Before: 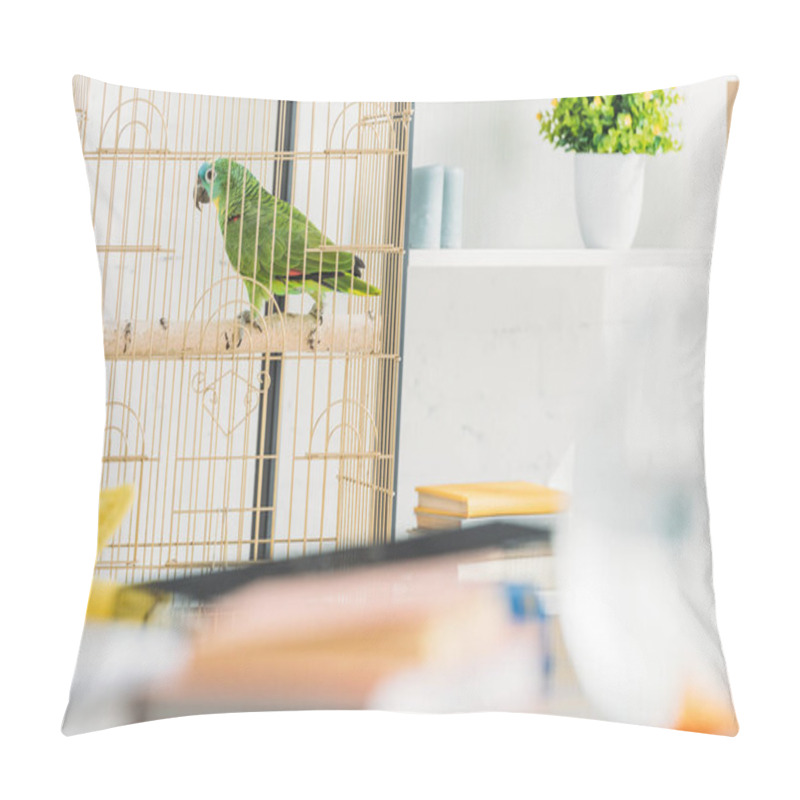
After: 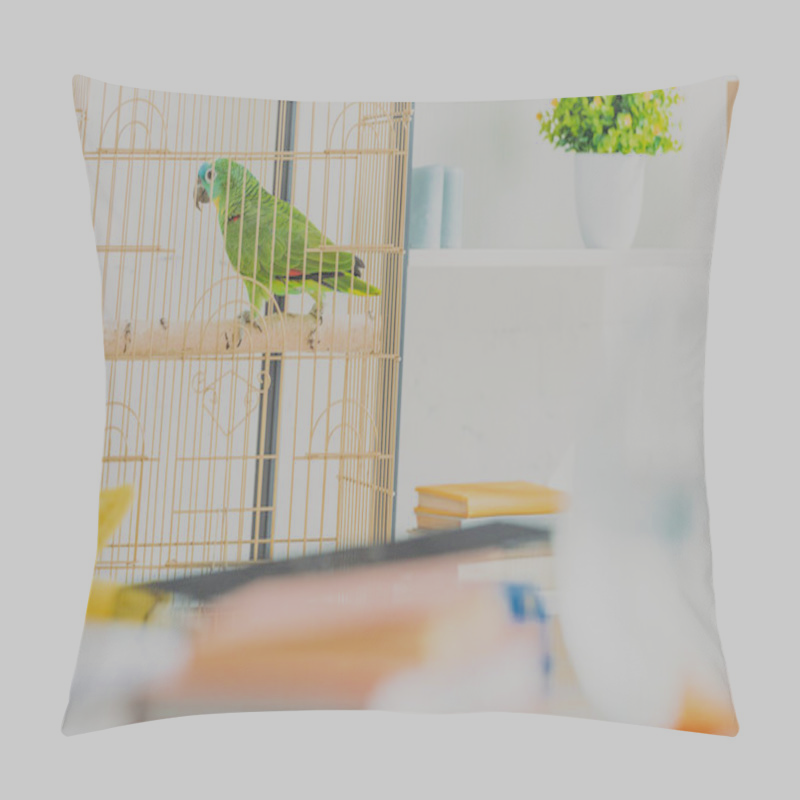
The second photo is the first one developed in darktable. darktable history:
exposure: black level correction 0.004, exposure 0.413 EV, compensate highlight preservation false
filmic rgb: middle gray luminance 3.32%, black relative exposure -5.89 EV, white relative exposure 6.36 EV, dynamic range scaling 22.28%, target black luminance 0%, hardness 2.32, latitude 46.25%, contrast 0.774, highlights saturation mix 99.71%, shadows ↔ highlights balance 0.06%
